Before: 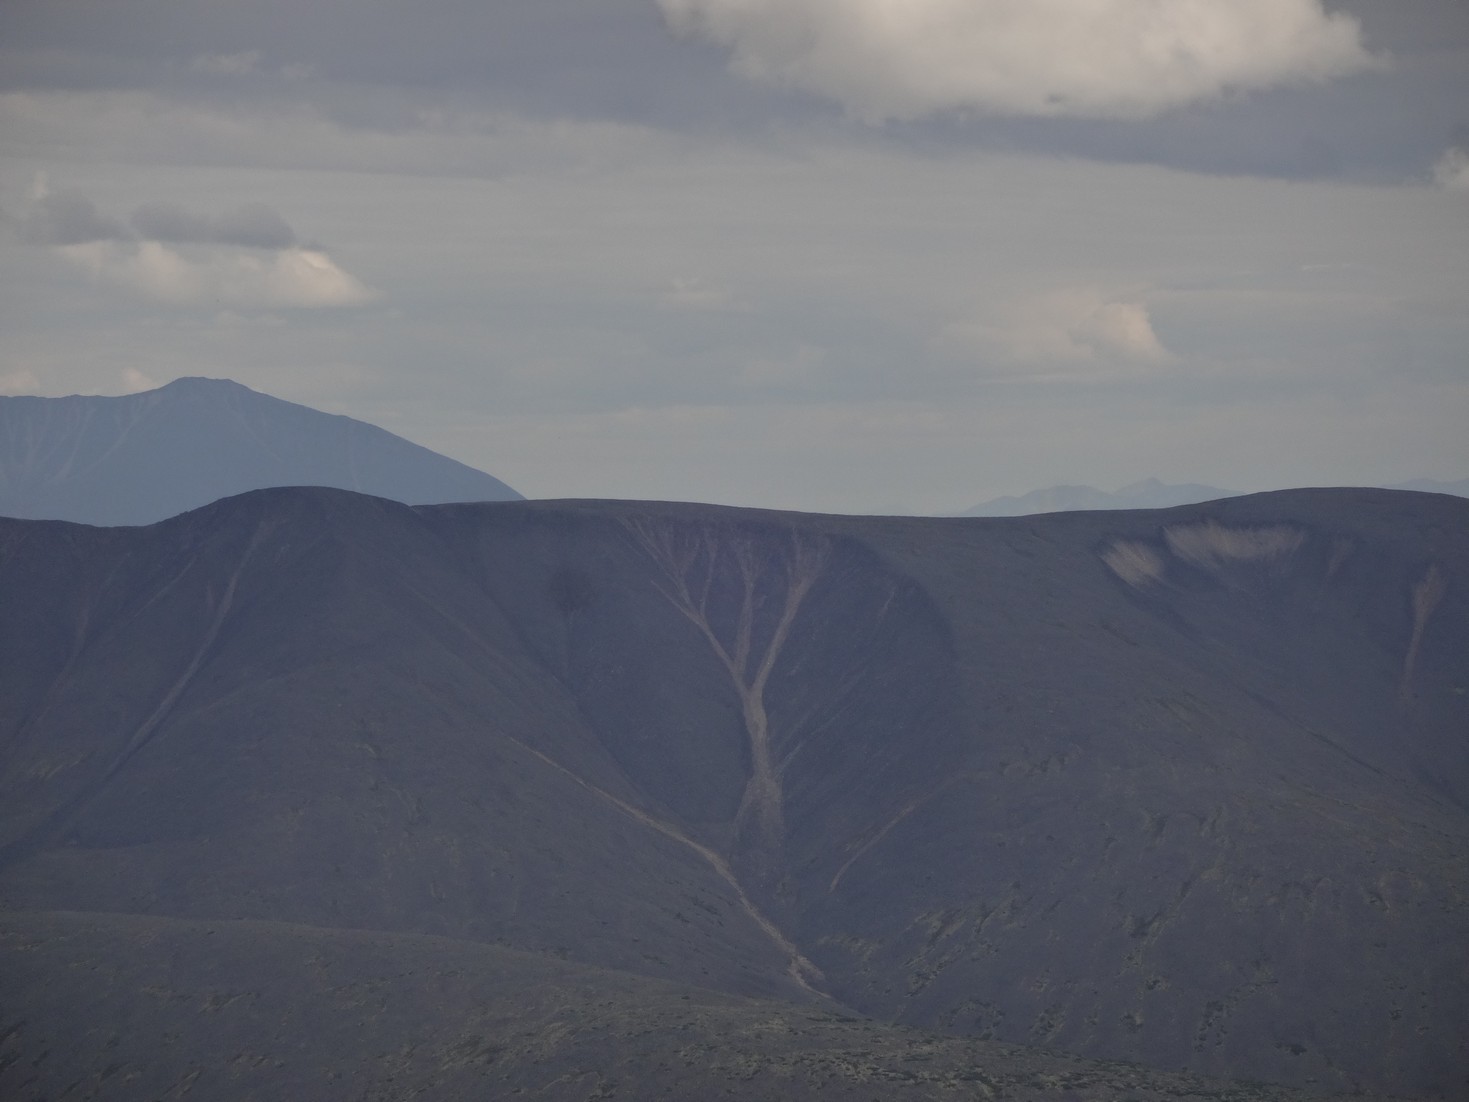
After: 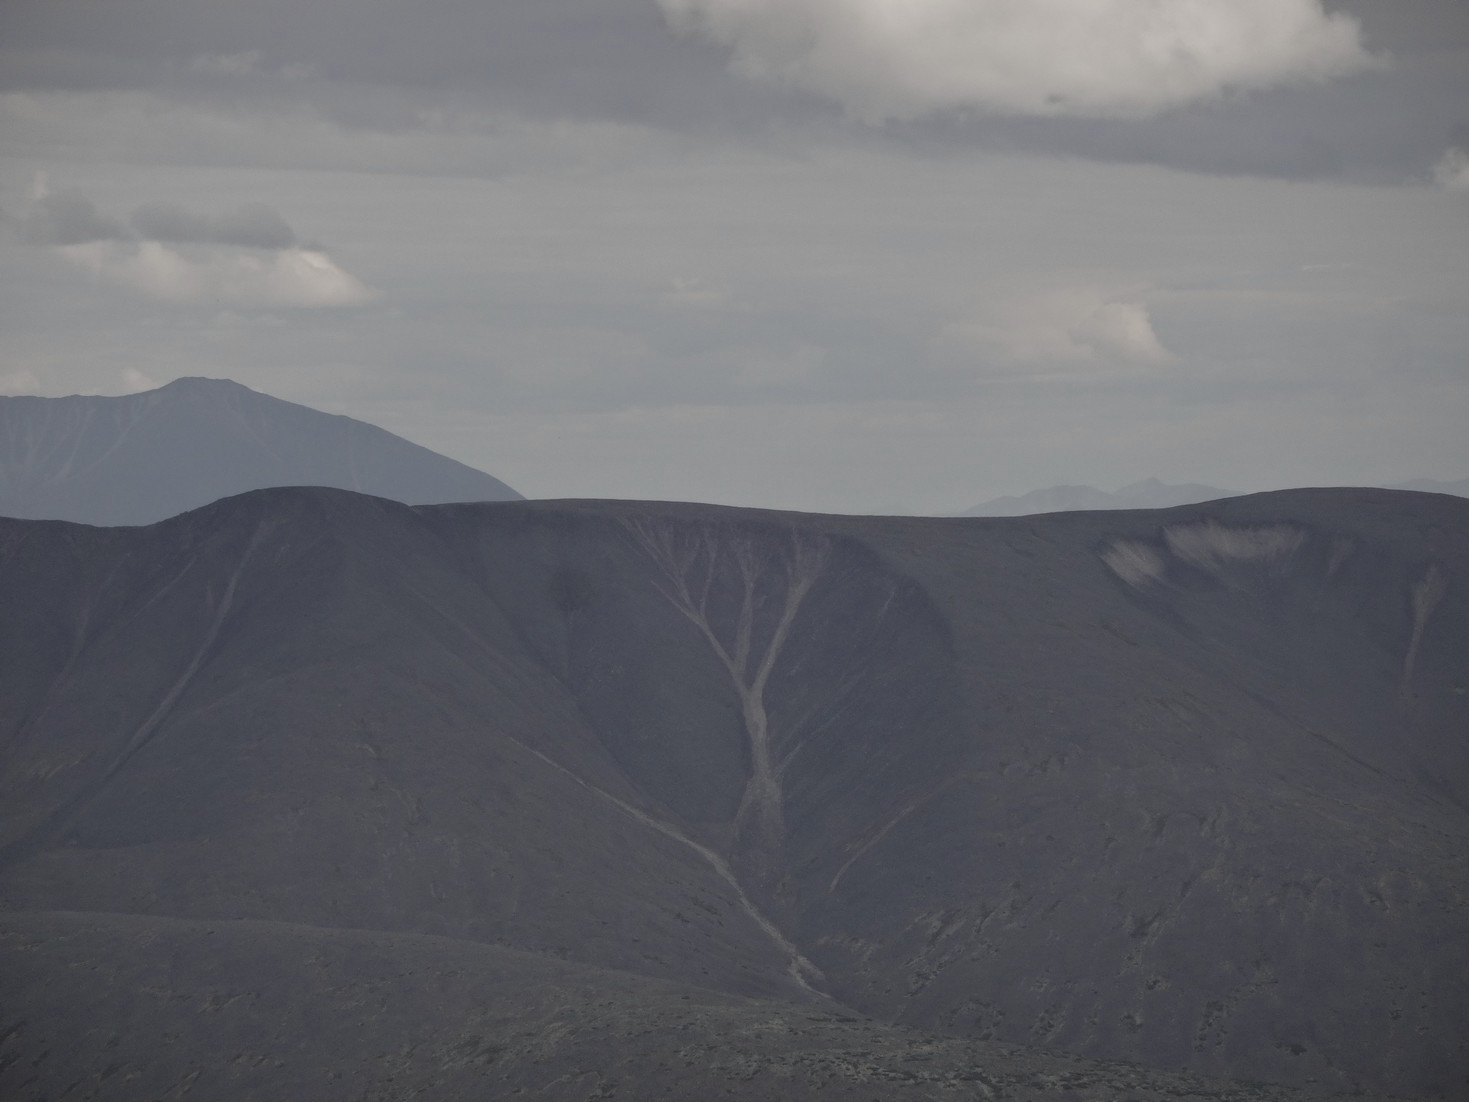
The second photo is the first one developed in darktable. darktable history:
color correction: highlights b* 0.006, saturation 0.54
